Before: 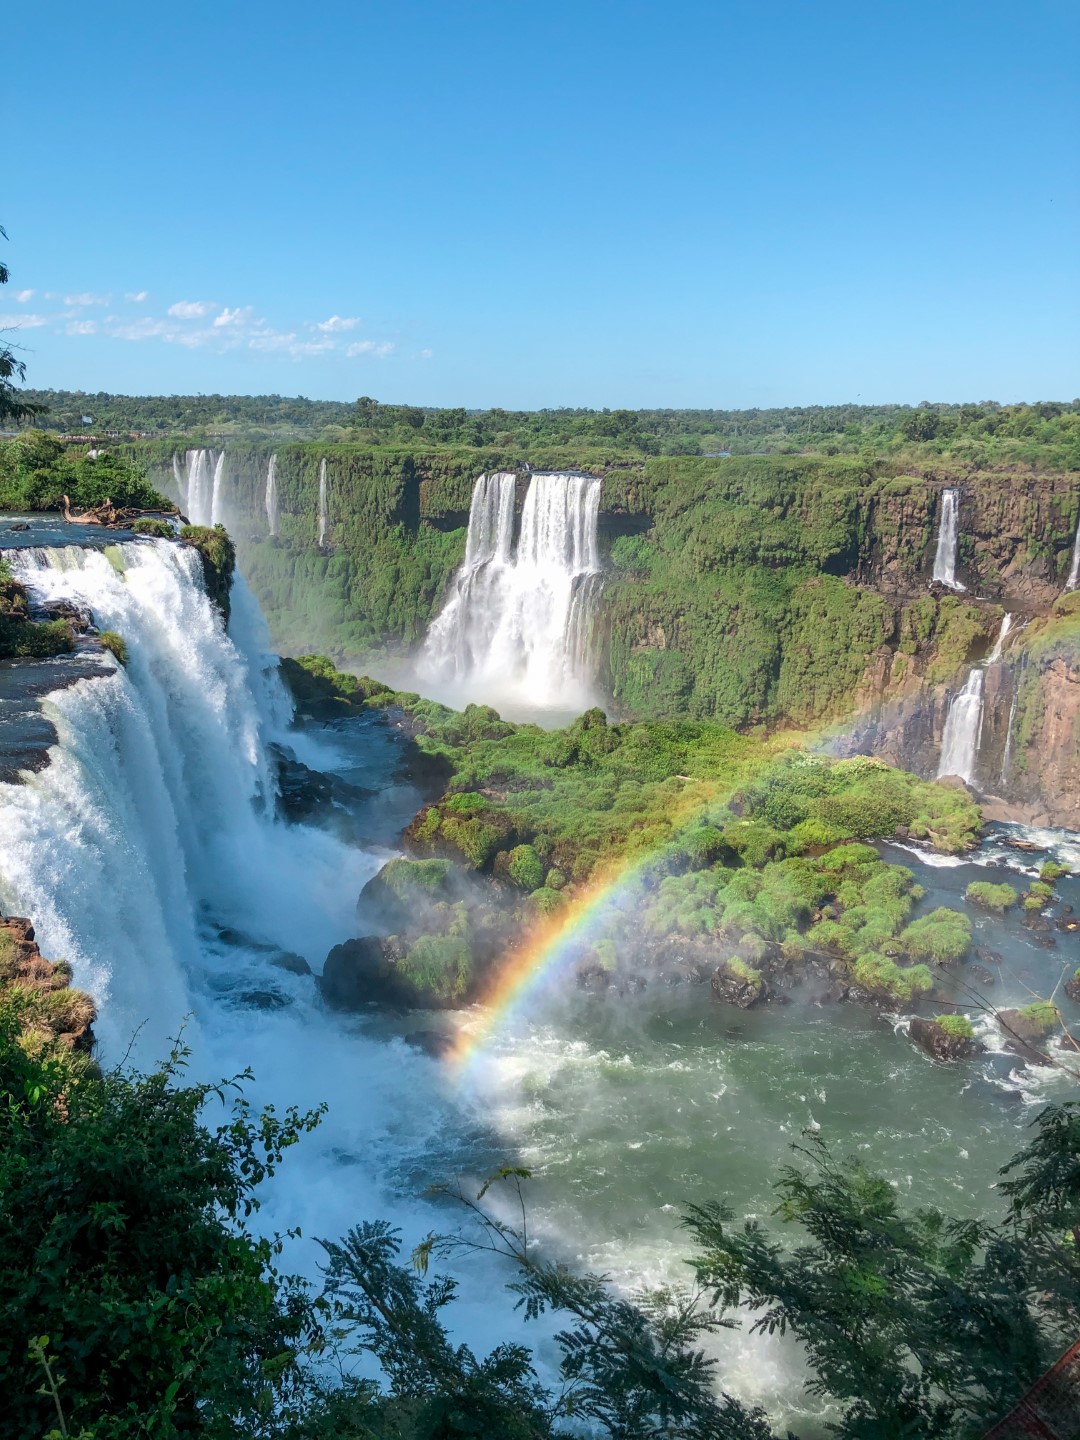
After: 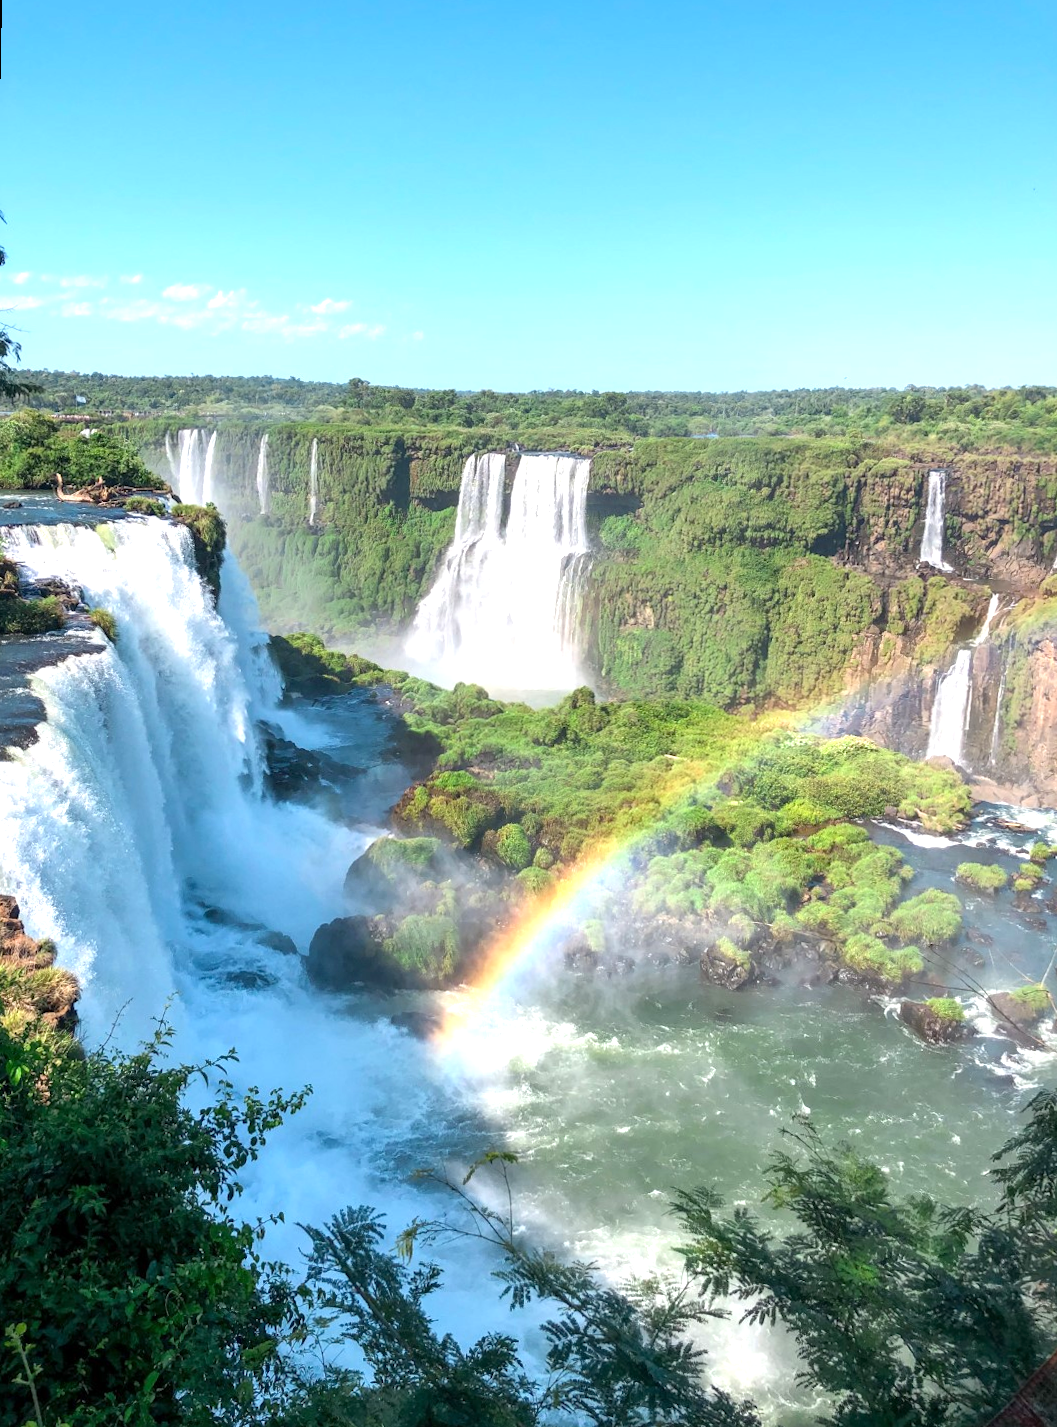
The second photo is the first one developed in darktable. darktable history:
exposure: exposure 0.766 EV, compensate highlight preservation false
rotate and perspective: rotation 0.226°, lens shift (vertical) -0.042, crop left 0.023, crop right 0.982, crop top 0.006, crop bottom 0.994
